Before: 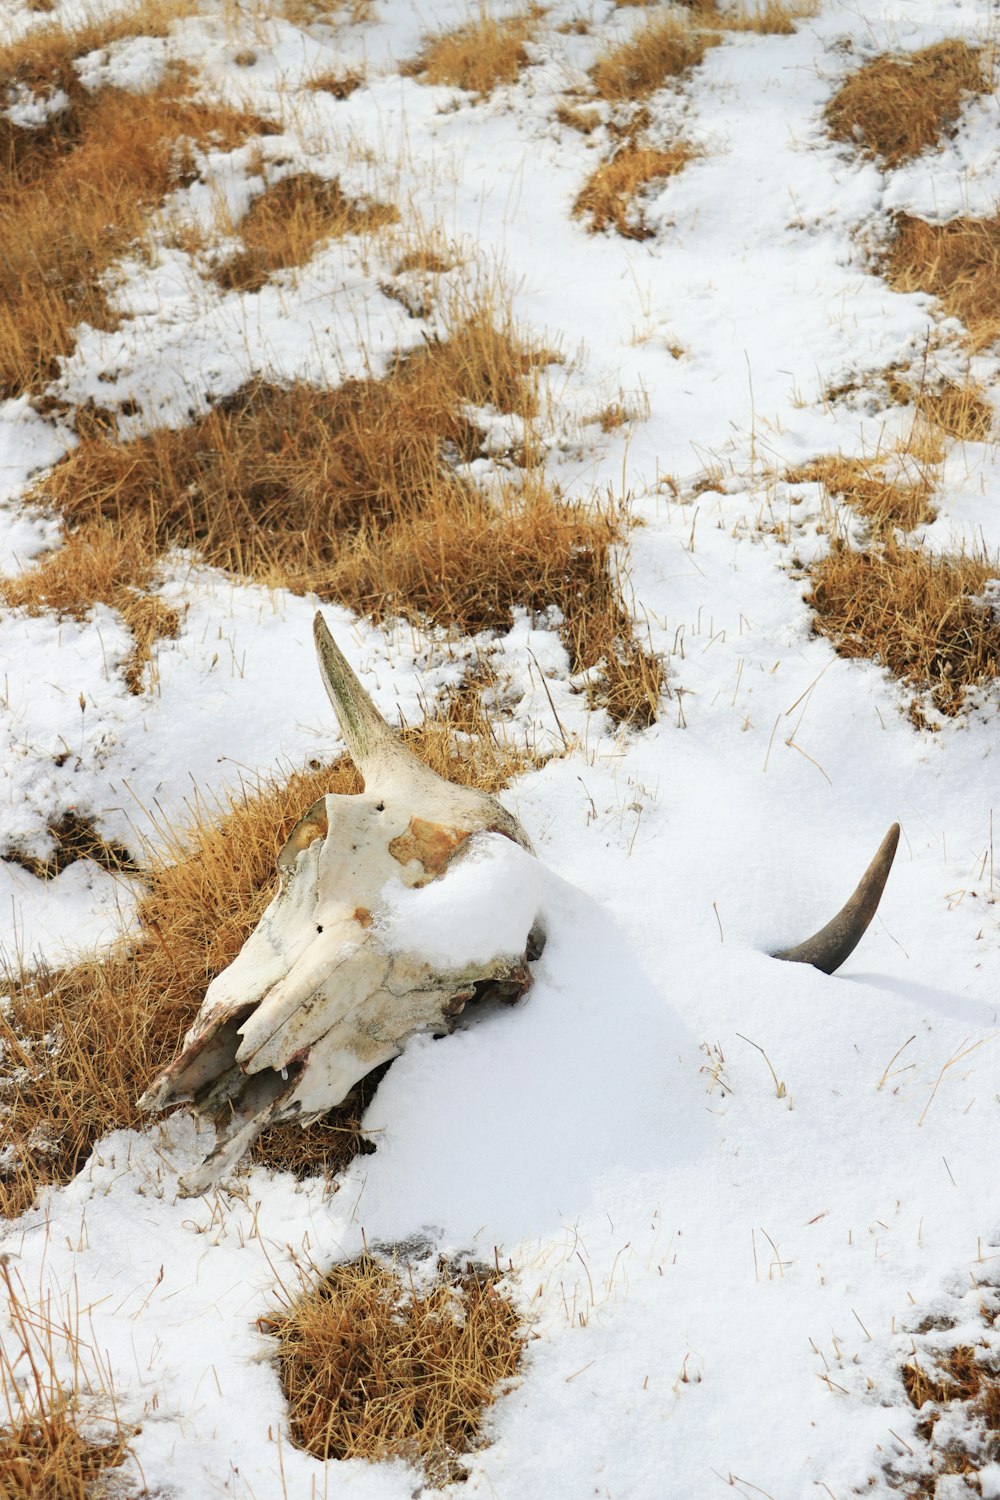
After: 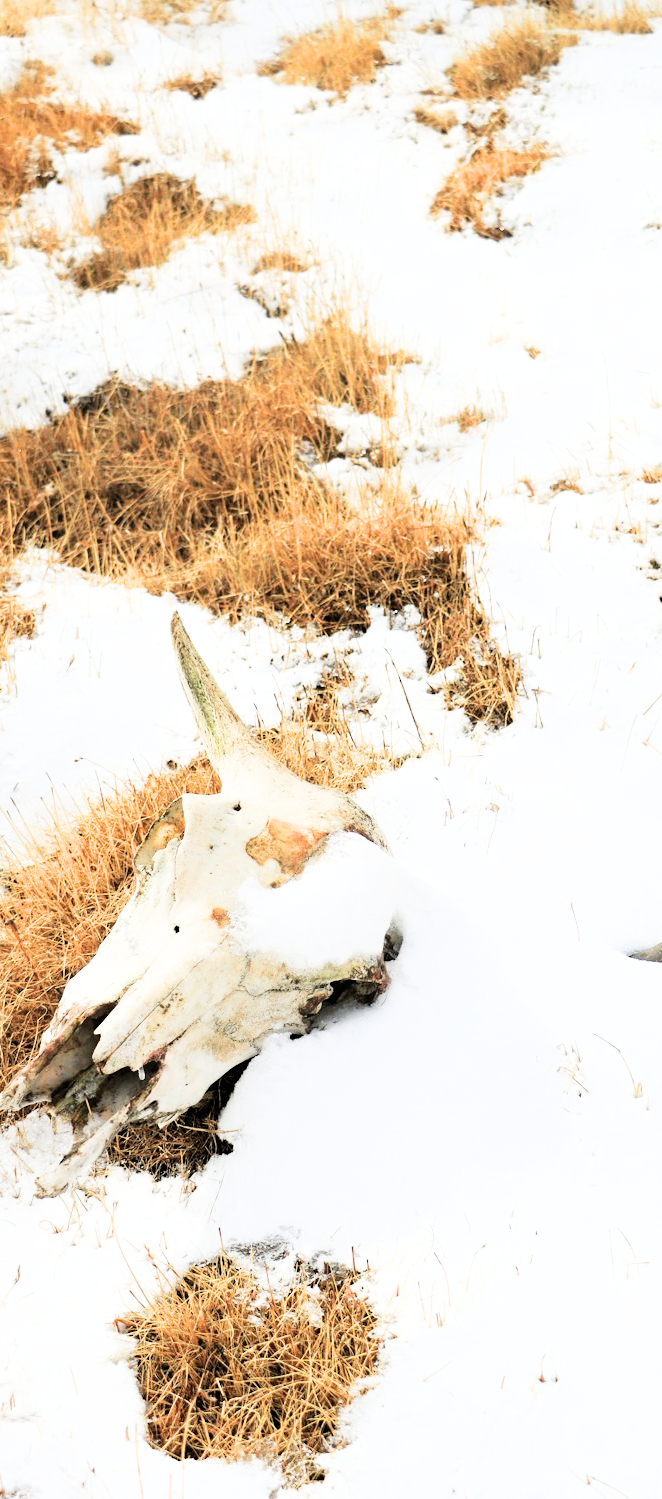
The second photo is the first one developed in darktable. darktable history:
filmic rgb: black relative exposure -5.12 EV, white relative exposure 3.55 EV, hardness 3.18, contrast 1.393, highlights saturation mix -31.09%
crop and rotate: left 14.313%, right 19.418%
exposure: exposure 1.204 EV, compensate highlight preservation false
